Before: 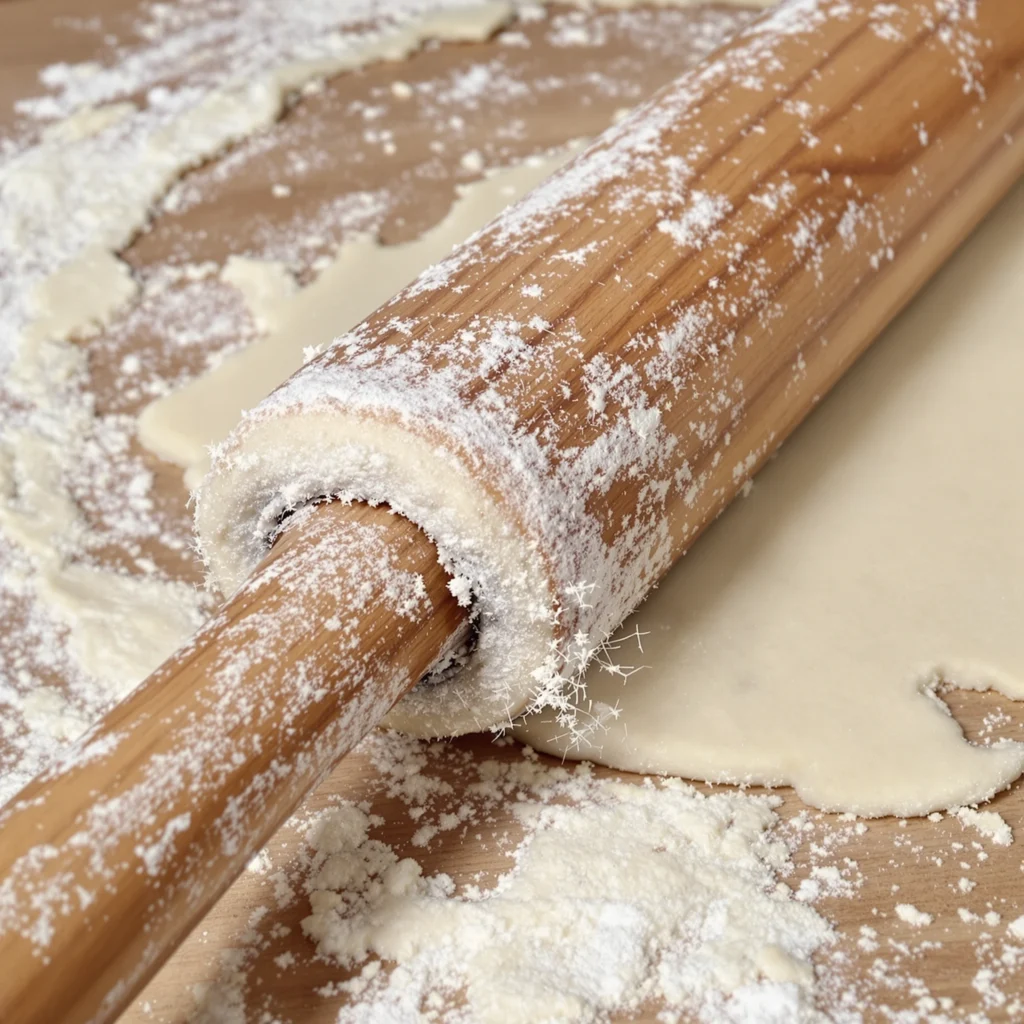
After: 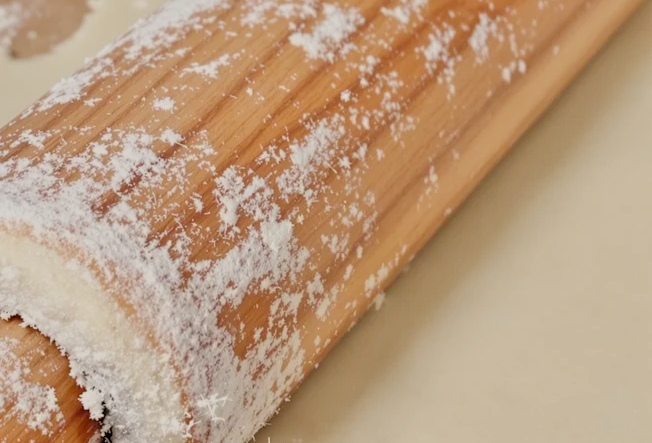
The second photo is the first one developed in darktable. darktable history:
tone equalizer: -7 EV 0.15 EV, -6 EV 0.6 EV, -5 EV 1.15 EV, -4 EV 1.33 EV, -3 EV 1.15 EV, -2 EV 0.6 EV, -1 EV 0.15 EV, mask exposure compensation -0.5 EV
color correction: highlights a* 0.816, highlights b* 2.78, saturation 1.1
crop: left 36.005%, top 18.293%, right 0.31%, bottom 38.444%
filmic rgb: black relative exposure -7.65 EV, white relative exposure 4.56 EV, hardness 3.61
